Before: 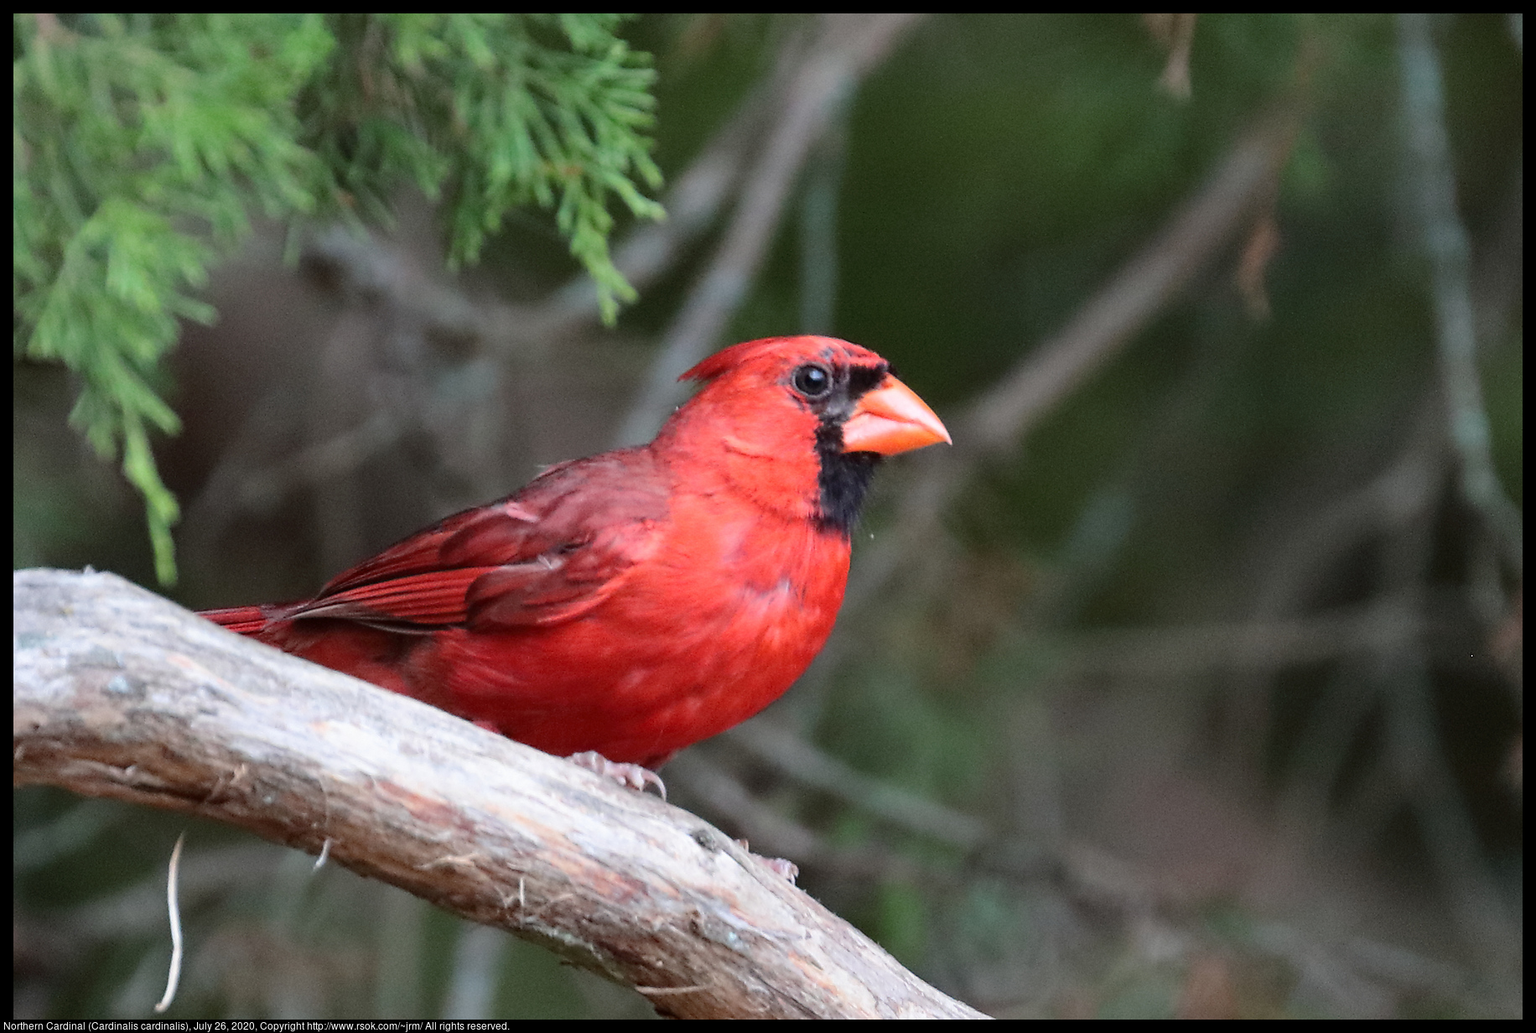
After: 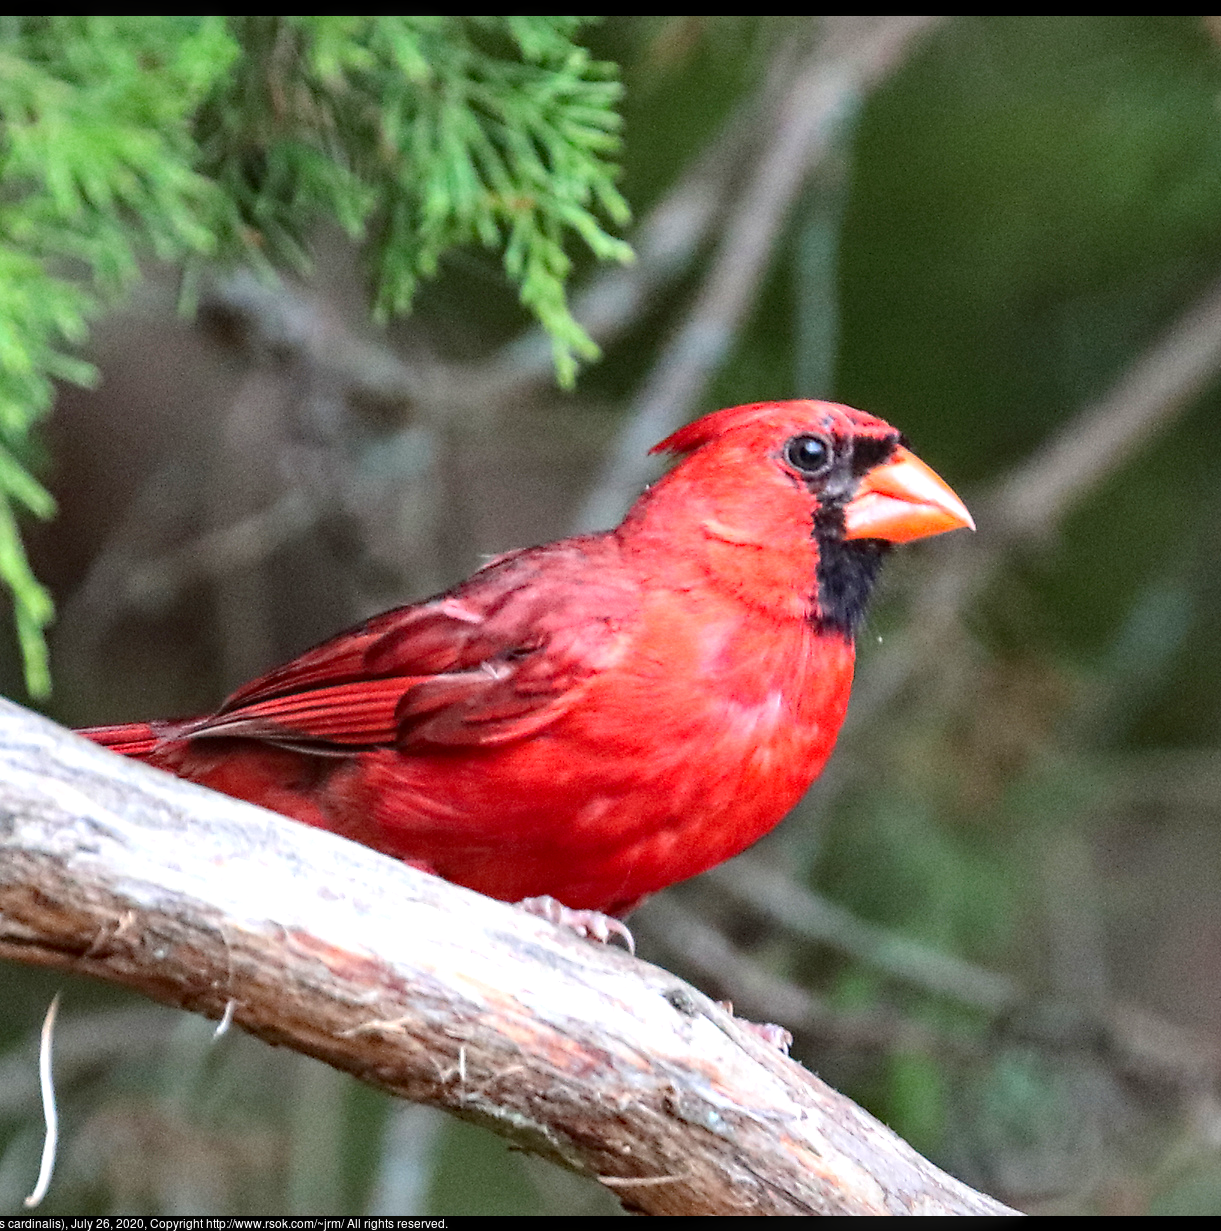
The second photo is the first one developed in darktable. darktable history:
crop and rotate: left 8.786%, right 24.548%
exposure: exposure 0.574 EV, compensate highlight preservation false
contrast brightness saturation: contrast 0.1, brightness 0.03, saturation 0.09
local contrast: on, module defaults
haze removal: compatibility mode true, adaptive false
